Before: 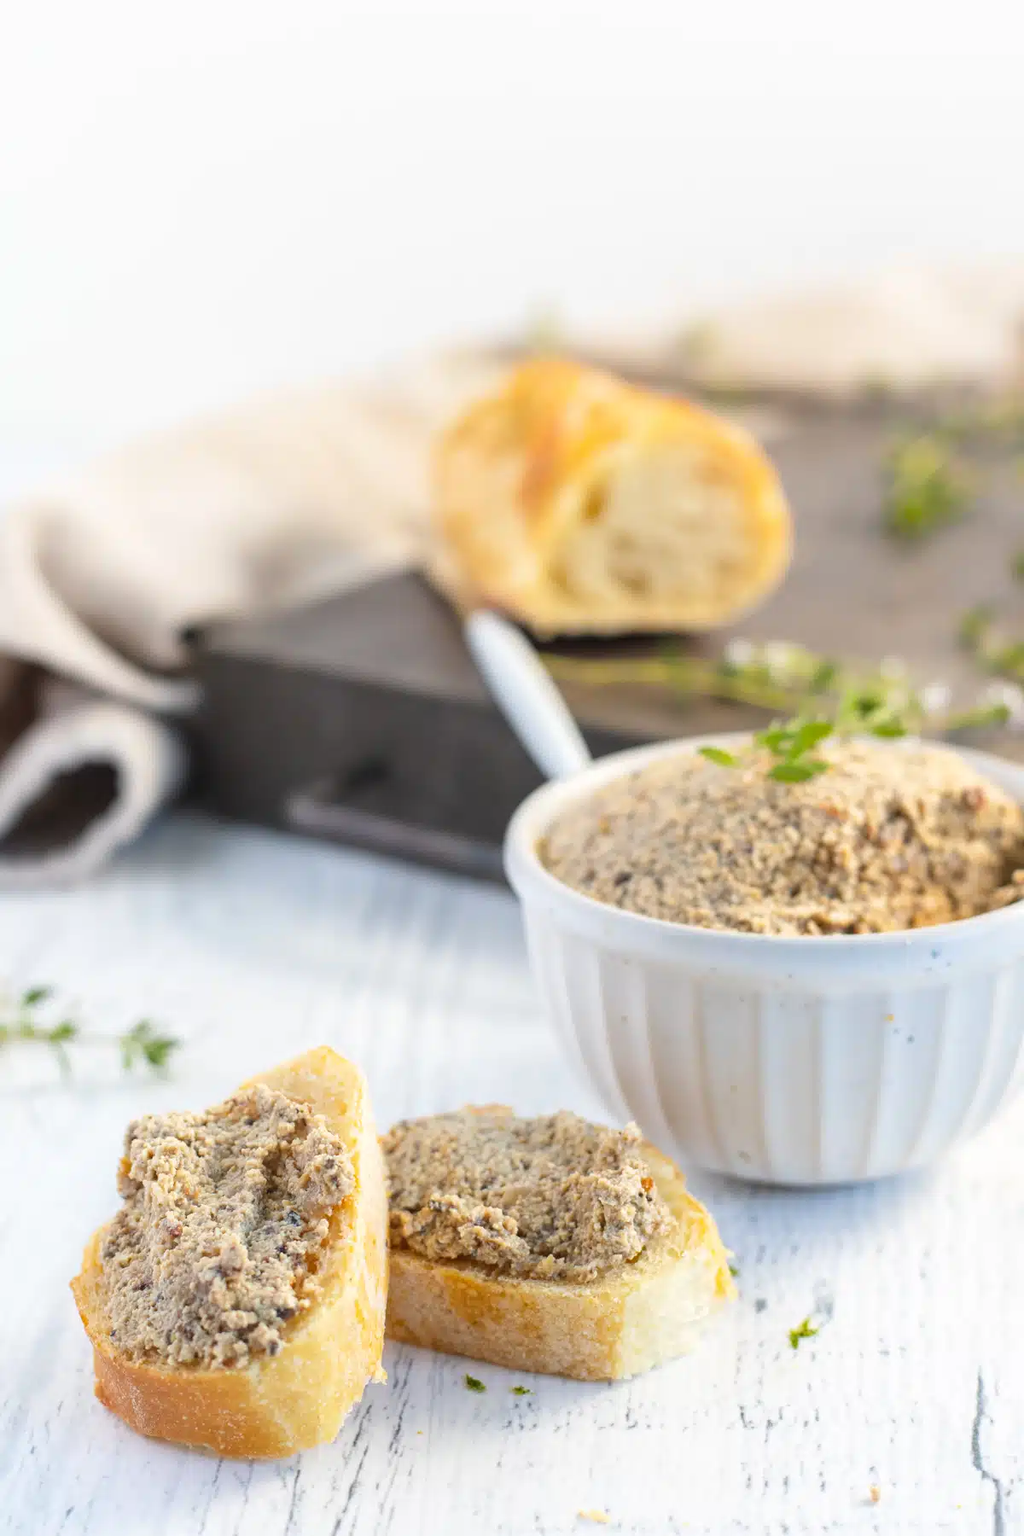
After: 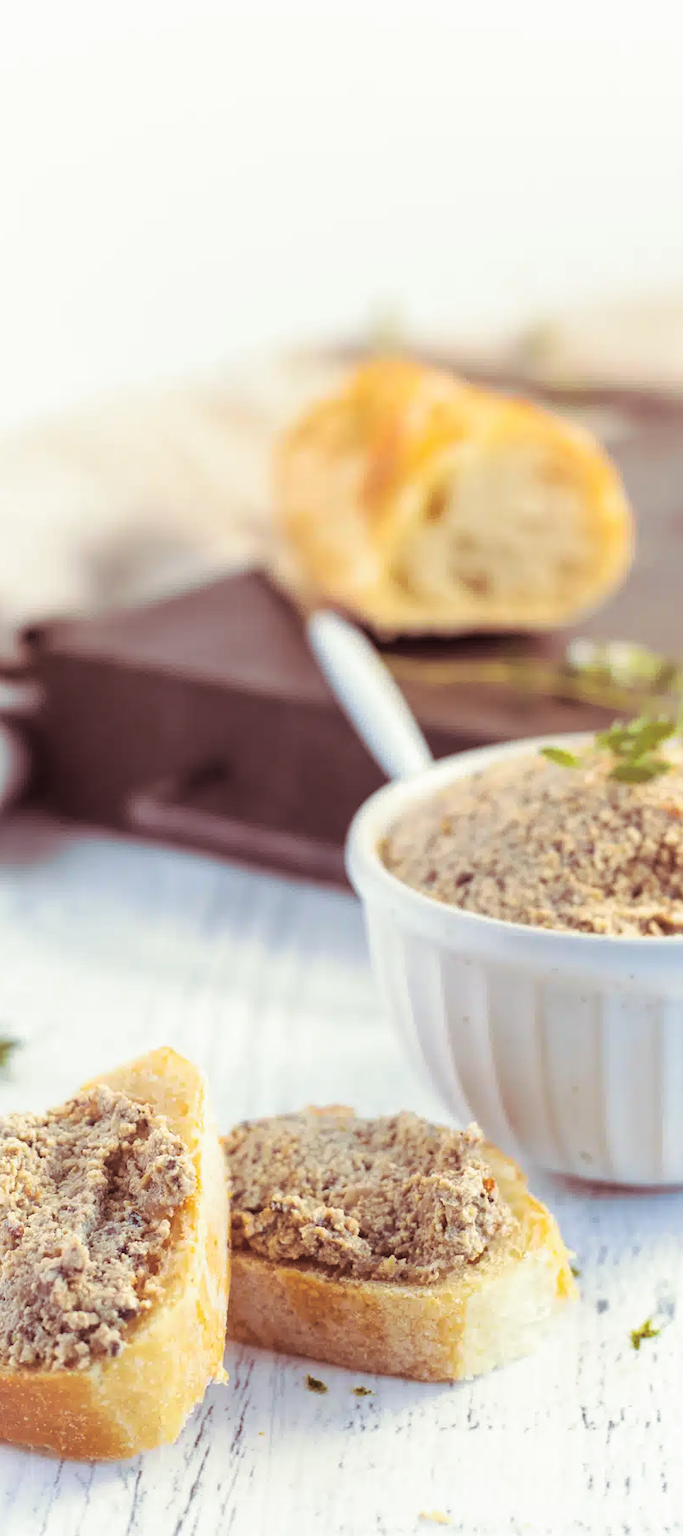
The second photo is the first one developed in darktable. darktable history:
crop and rotate: left 15.546%, right 17.787%
split-toning: on, module defaults
